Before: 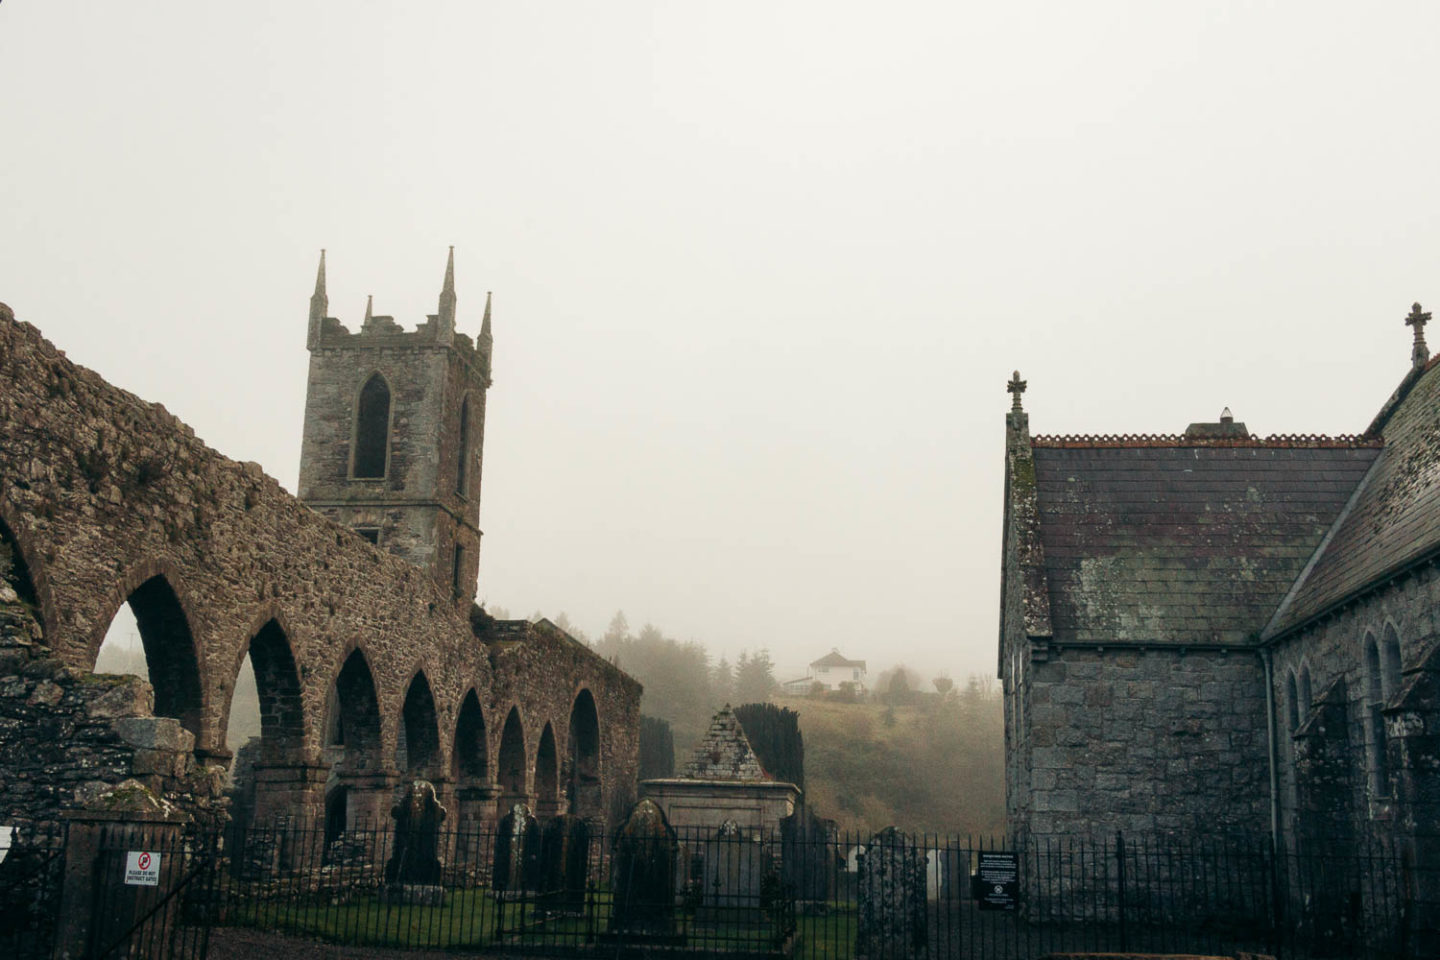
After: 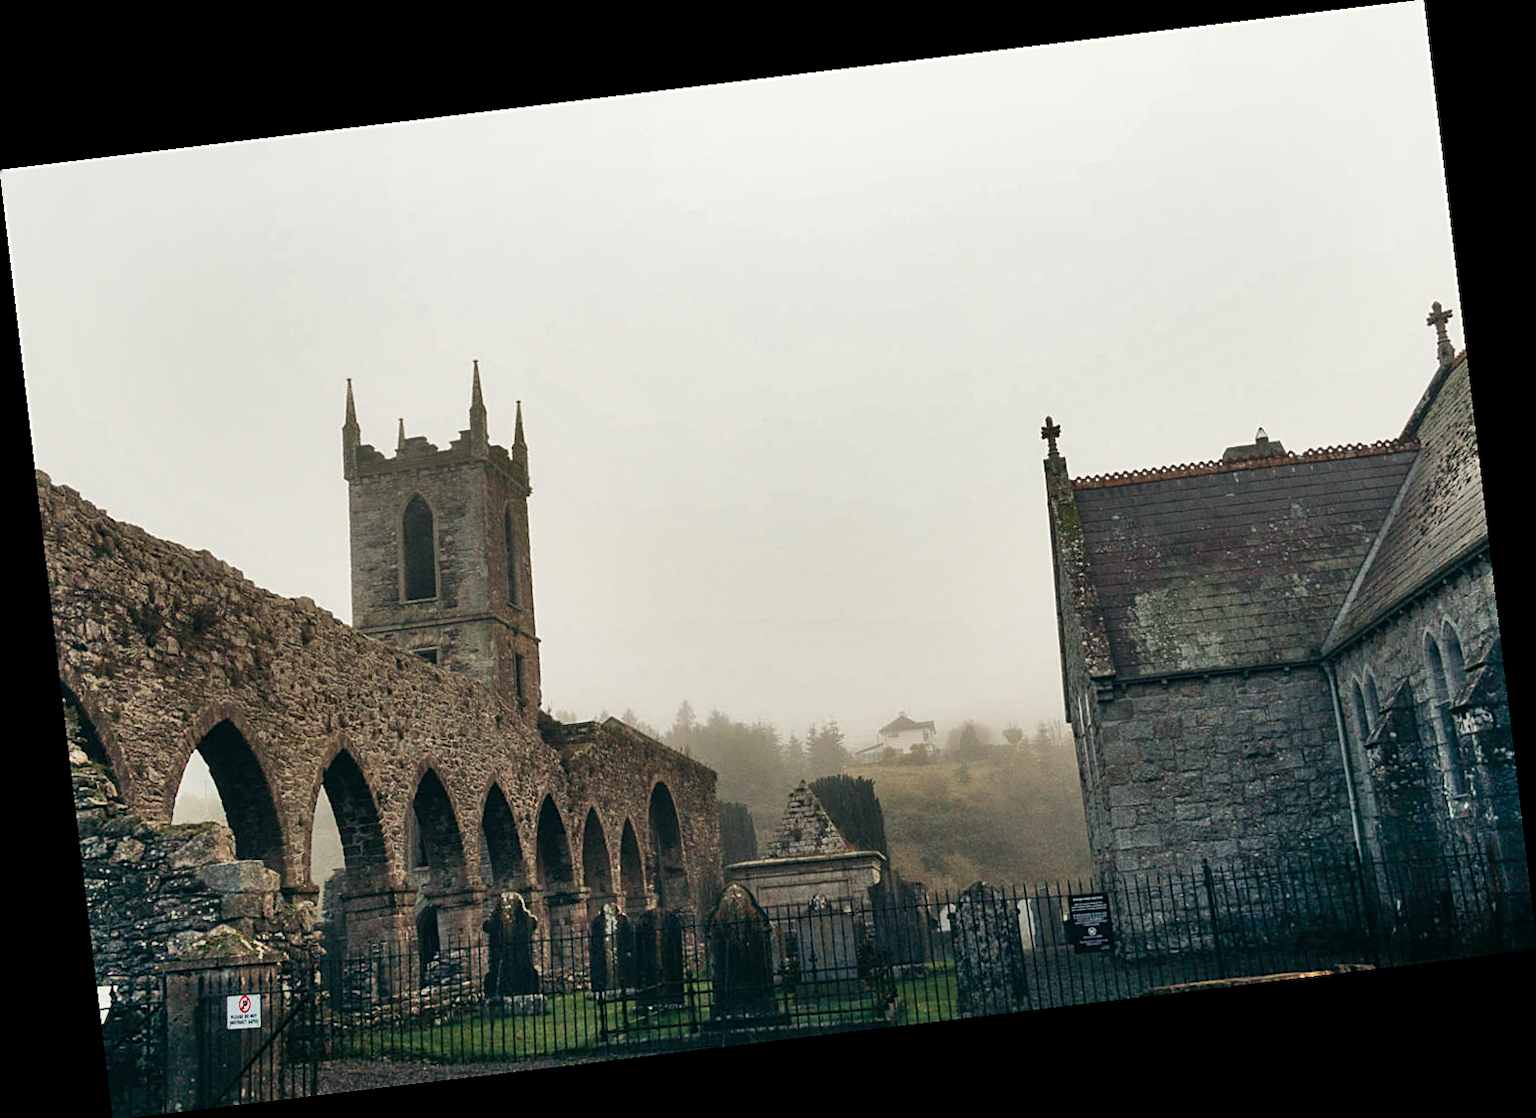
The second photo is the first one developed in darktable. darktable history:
rotate and perspective: rotation -6.83°, automatic cropping off
sharpen: on, module defaults
shadows and highlights: low approximation 0.01, soften with gaussian
tone equalizer: -8 EV -1.84 EV, -7 EV -1.16 EV, -6 EV -1.62 EV, smoothing diameter 25%, edges refinement/feathering 10, preserve details guided filter
